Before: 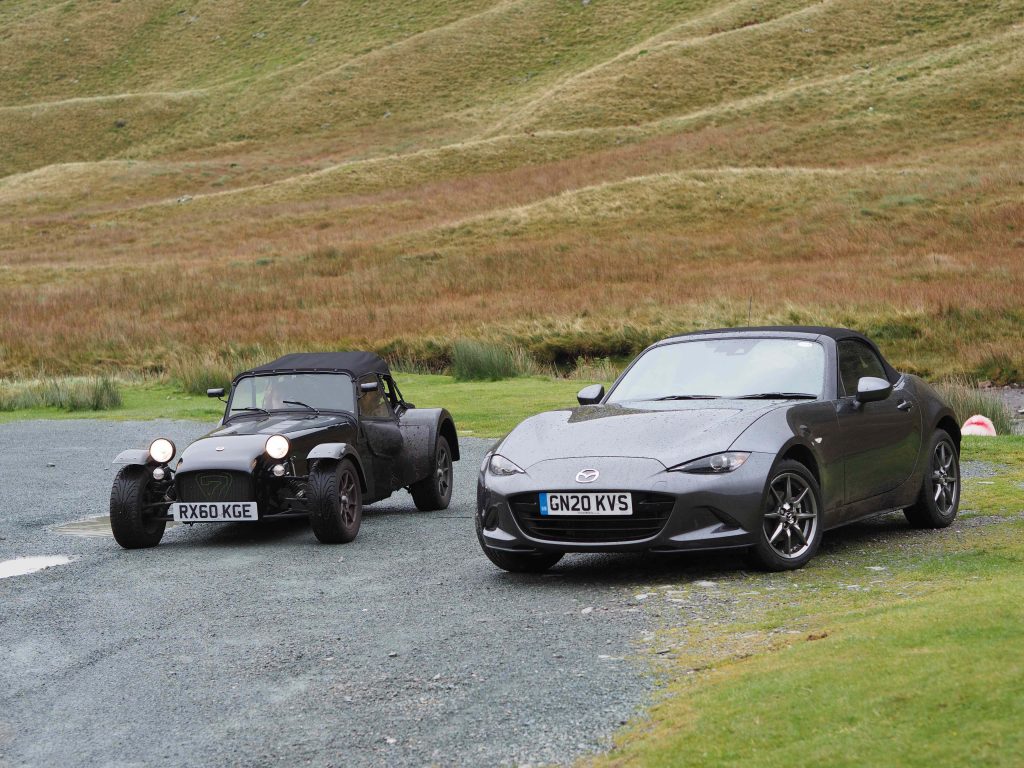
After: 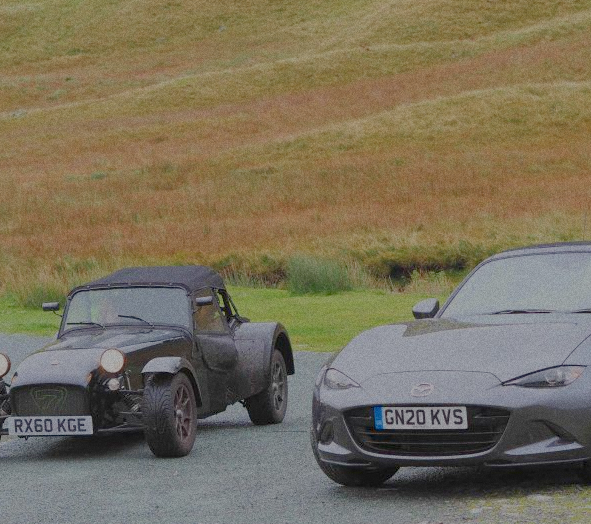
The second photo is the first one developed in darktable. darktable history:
filmic rgb: black relative exposure -14 EV, white relative exposure 8 EV, threshold 3 EV, hardness 3.74, latitude 50%, contrast 0.5, color science v5 (2021), contrast in shadows safe, contrast in highlights safe, enable highlight reconstruction true
crop: left 16.202%, top 11.208%, right 26.045%, bottom 20.557%
grain: strength 26%
